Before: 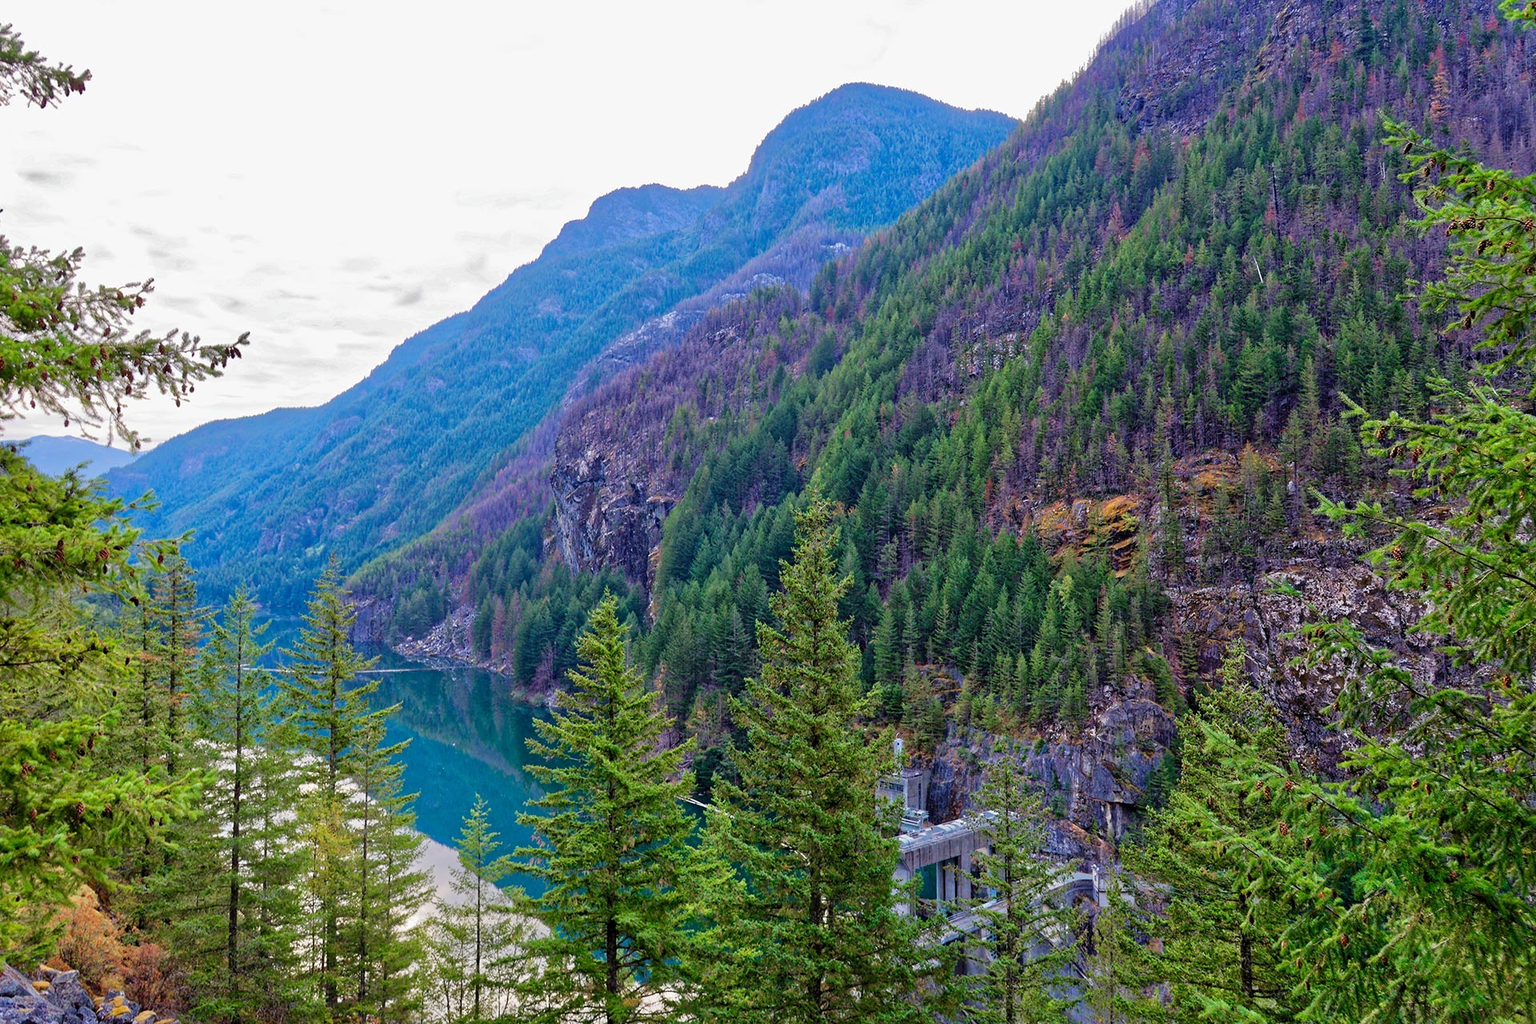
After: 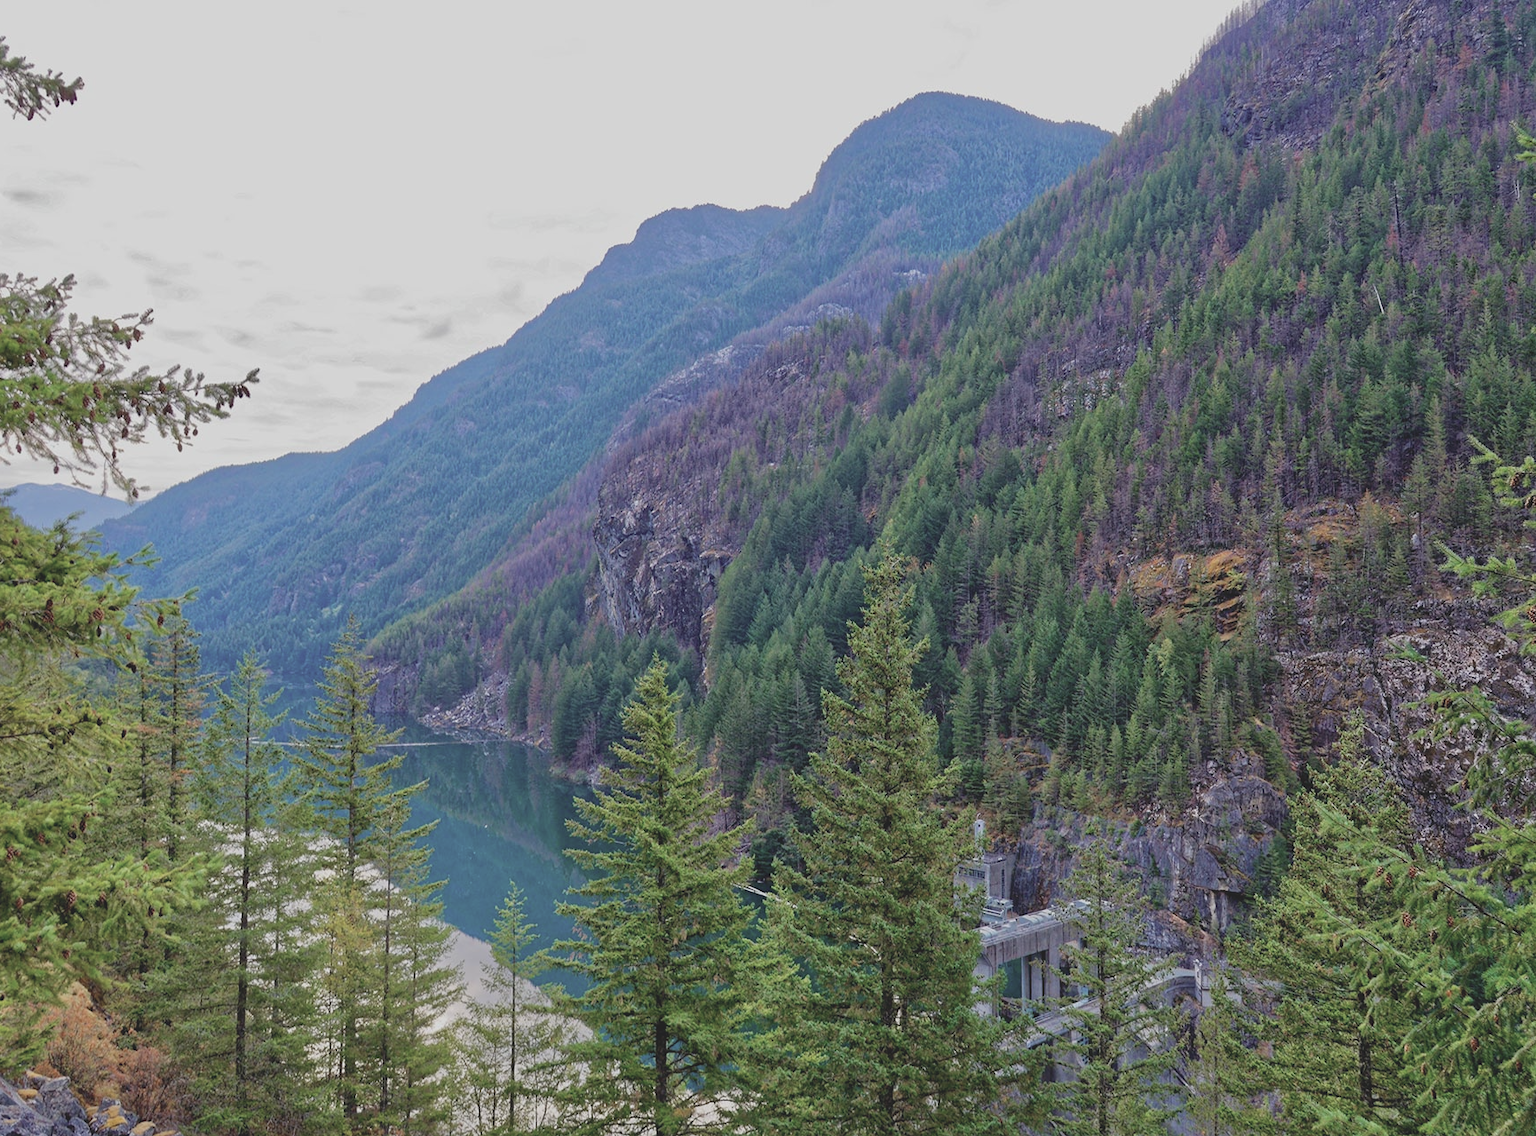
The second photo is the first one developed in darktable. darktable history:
contrast brightness saturation: contrast -0.26, saturation -0.43
crop and rotate: left 1.088%, right 8.807%
